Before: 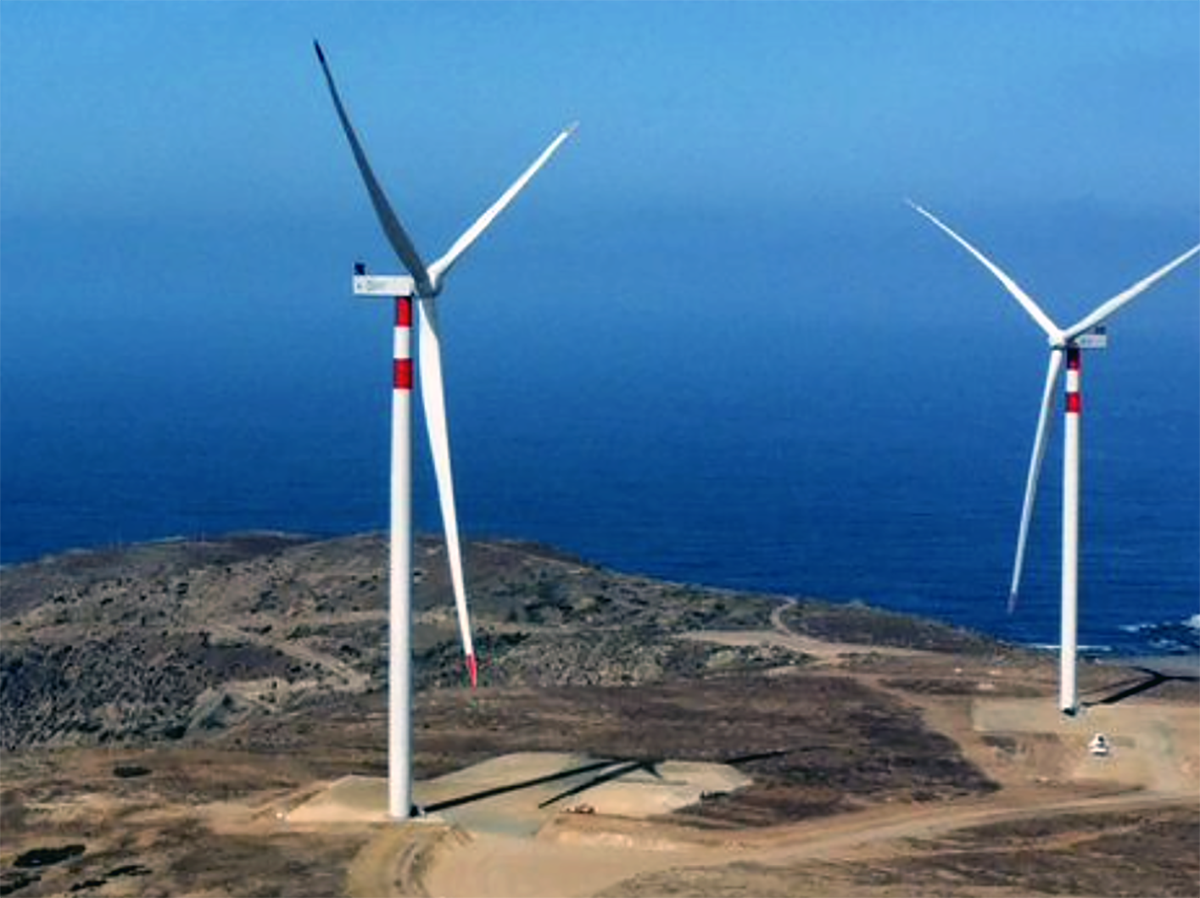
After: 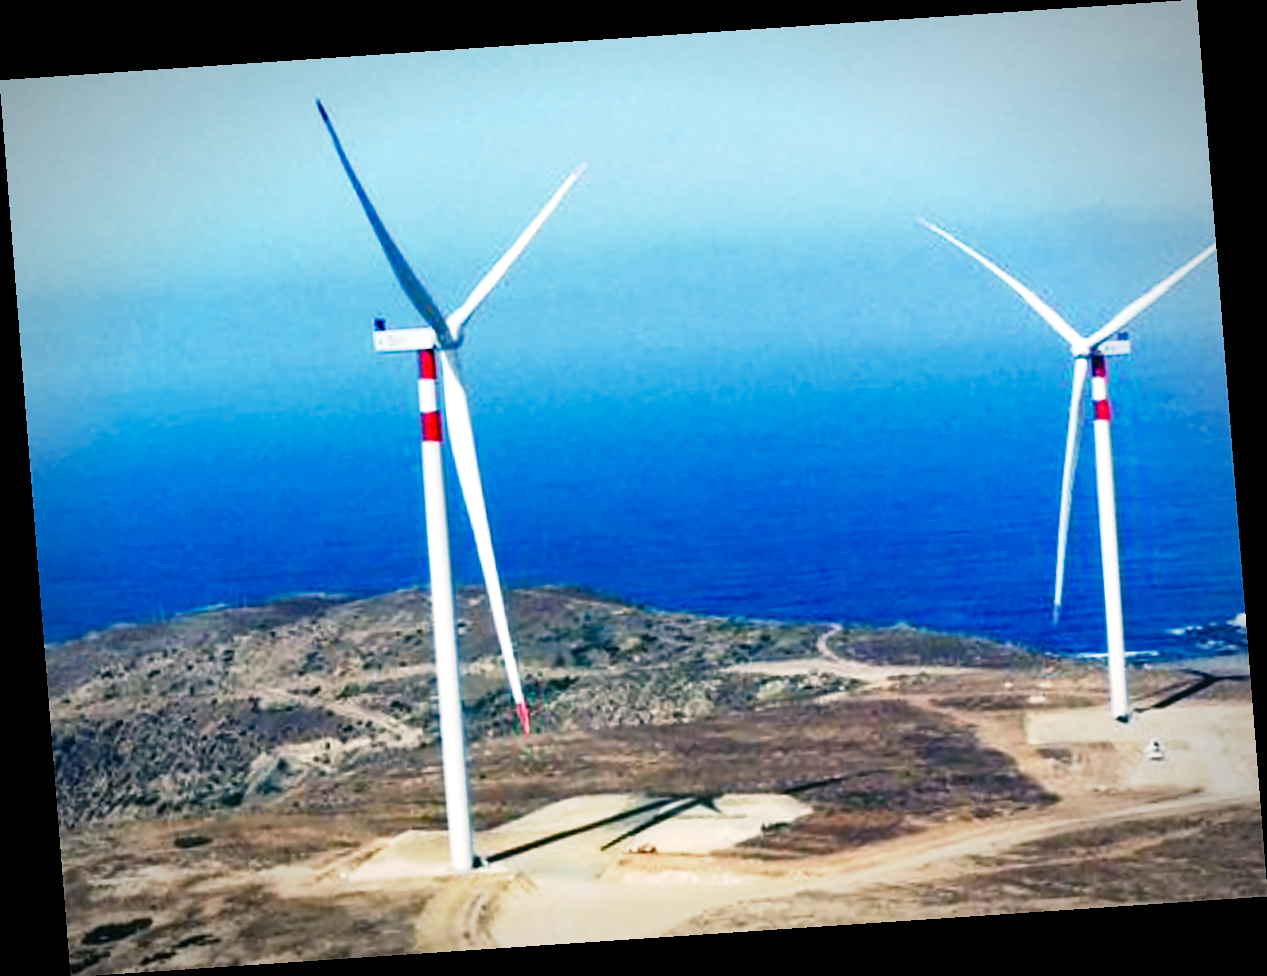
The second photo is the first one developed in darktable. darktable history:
vignetting: automatic ratio true
contrast brightness saturation: brightness -0.09
rotate and perspective: rotation -4.2°, shear 0.006, automatic cropping off
color balance rgb: perceptual saturation grading › global saturation 20%, perceptual saturation grading › highlights -25%, perceptual saturation grading › shadows 50%
base curve: curves: ch0 [(0, 0) (0.088, 0.125) (0.176, 0.251) (0.354, 0.501) (0.613, 0.749) (1, 0.877)], preserve colors none
exposure: black level correction 0, exposure 1 EV, compensate exposure bias true, compensate highlight preservation false
tone equalizer: on, module defaults
